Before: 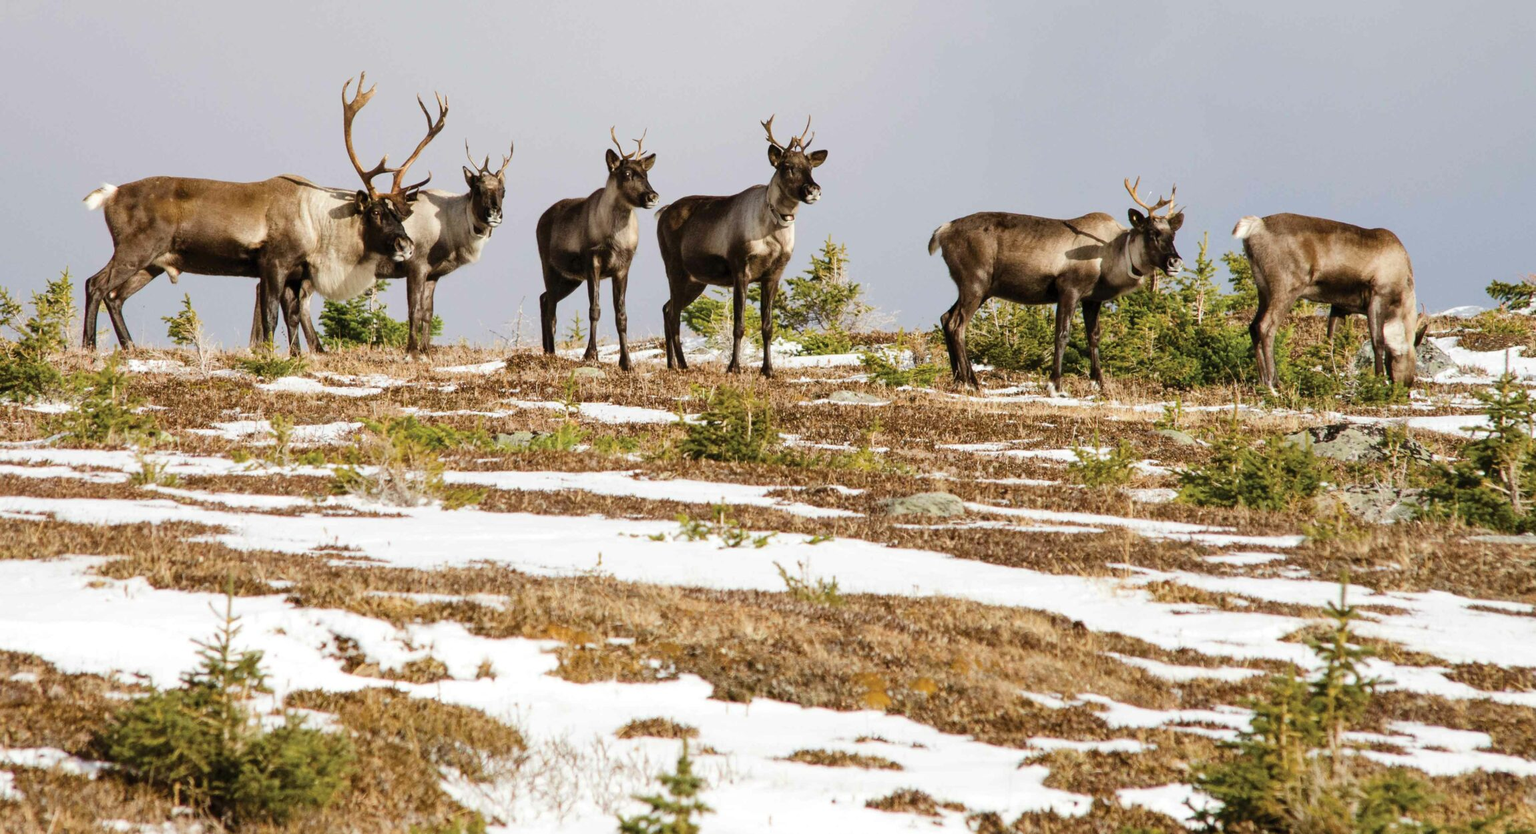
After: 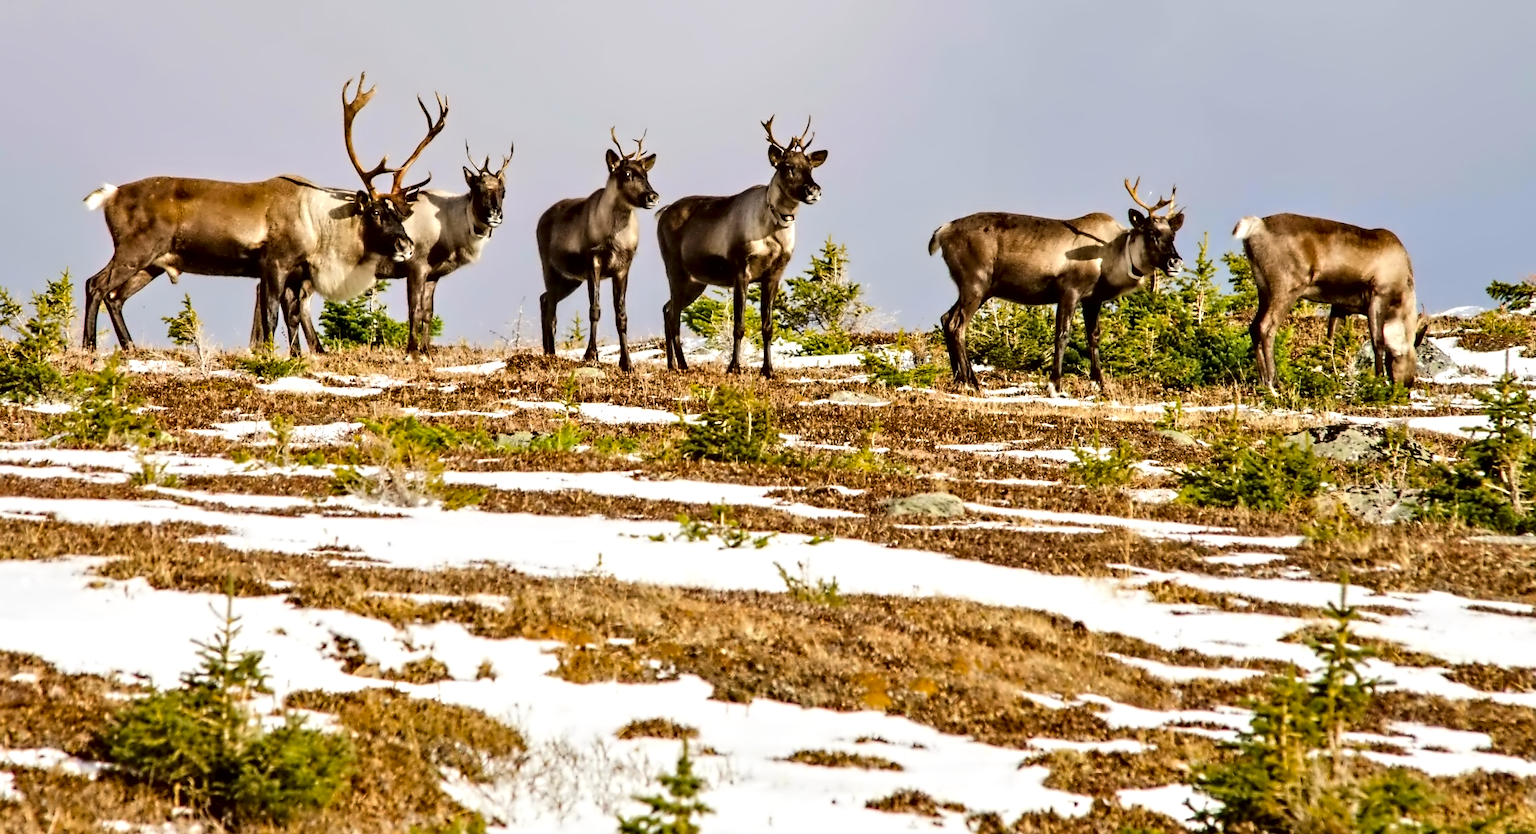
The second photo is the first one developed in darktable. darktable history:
contrast brightness saturation: saturation 0.5
contrast equalizer: octaves 7, y [[0.5, 0.542, 0.583, 0.625, 0.667, 0.708], [0.5 ×6], [0.5 ×6], [0, 0.033, 0.067, 0.1, 0.133, 0.167], [0, 0.05, 0.1, 0.15, 0.2, 0.25]]
